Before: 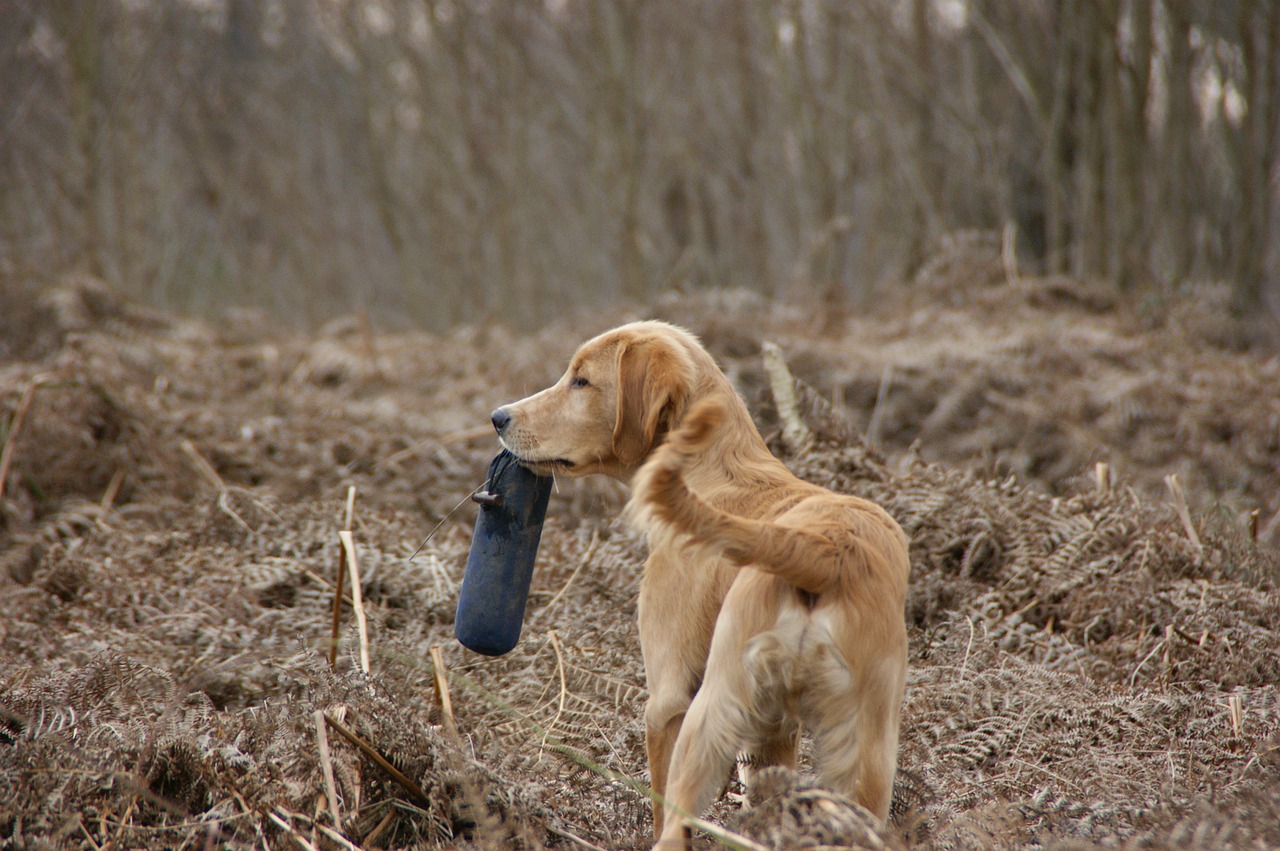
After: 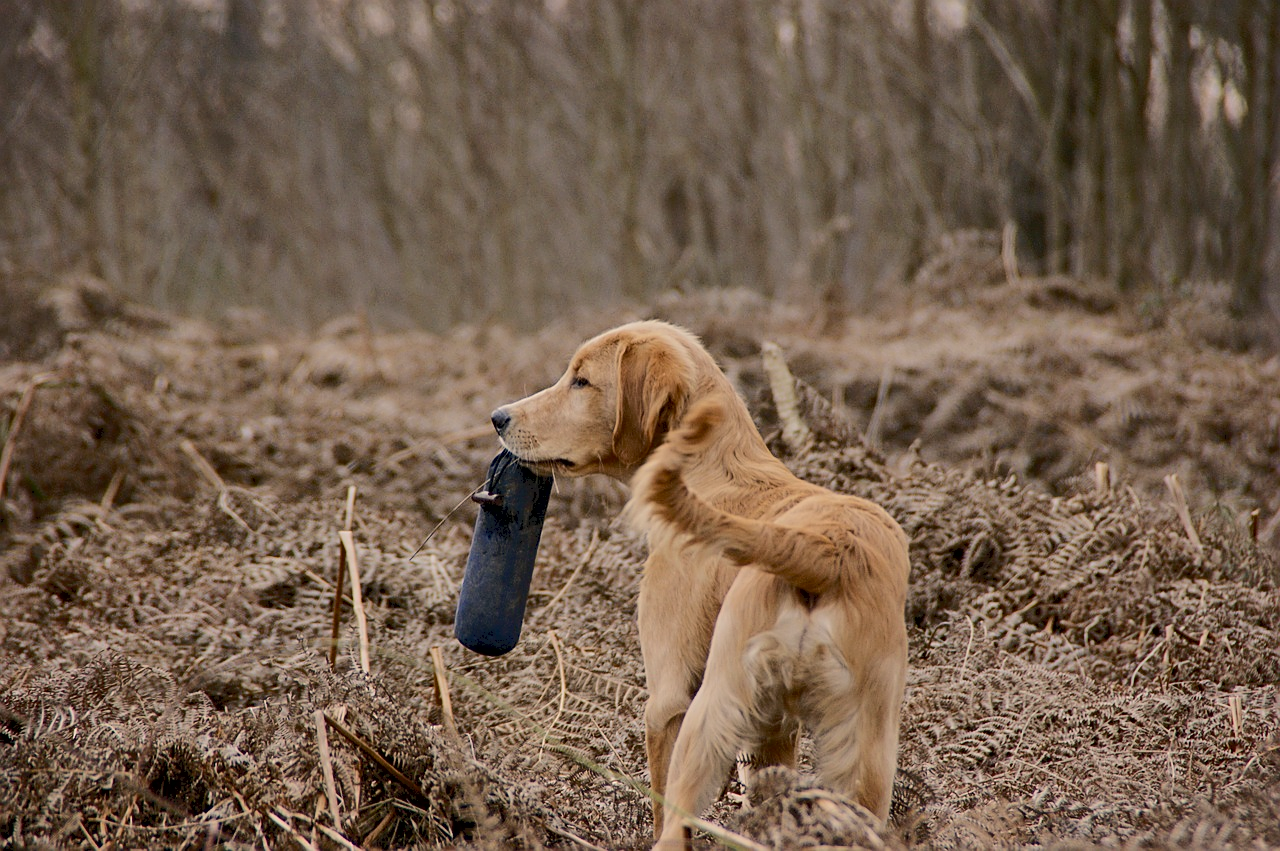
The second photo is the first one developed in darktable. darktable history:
sharpen: on, module defaults
color correction: highlights a* 5.89, highlights b* 4.87
tone curve: curves: ch0 [(0, 0) (0.003, 0.077) (0.011, 0.08) (0.025, 0.083) (0.044, 0.095) (0.069, 0.106) (0.1, 0.12) (0.136, 0.144) (0.177, 0.185) (0.224, 0.231) (0.277, 0.297) (0.335, 0.382) (0.399, 0.471) (0.468, 0.553) (0.543, 0.623) (0.623, 0.689) (0.709, 0.75) (0.801, 0.81) (0.898, 0.873) (1, 1)], color space Lab, independent channels, preserve colors none
exposure: black level correction 0.011, exposure -0.478 EV, compensate highlight preservation false
